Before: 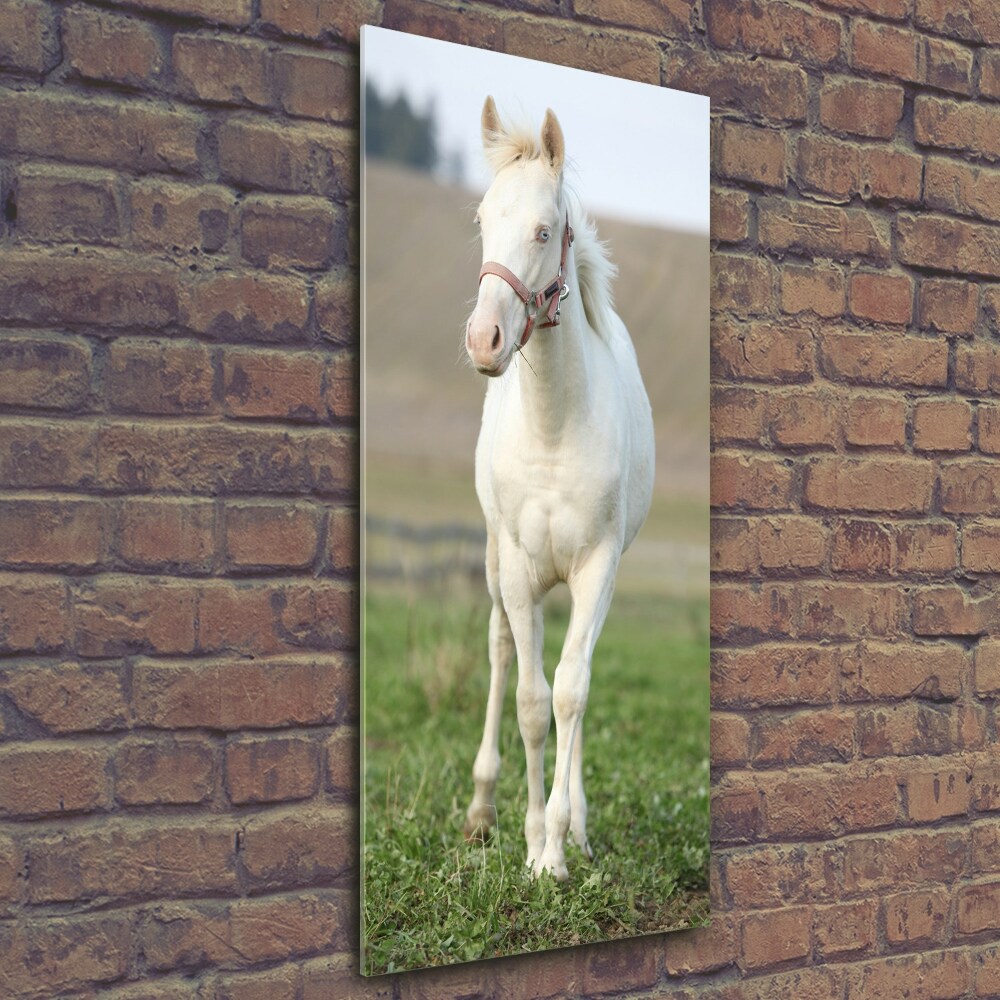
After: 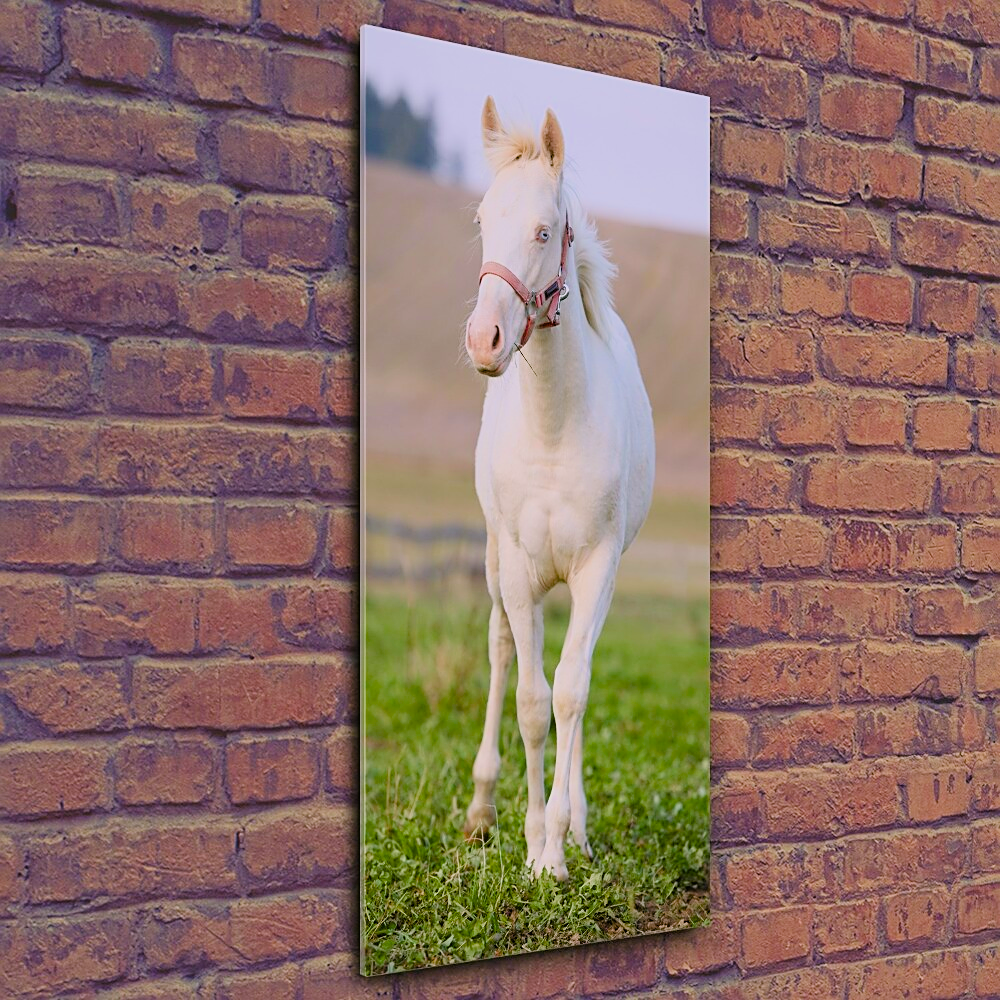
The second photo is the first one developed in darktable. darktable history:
color balance rgb: perceptual saturation grading › global saturation 20%, perceptual saturation grading › highlights -25%, perceptual saturation grading › shadows 25%, global vibrance 50%
sharpen: on, module defaults
white balance: red 1.05, blue 1.072
filmic rgb: black relative exposure -7.65 EV, white relative exposure 4.56 EV, hardness 3.61, color science v6 (2022)
